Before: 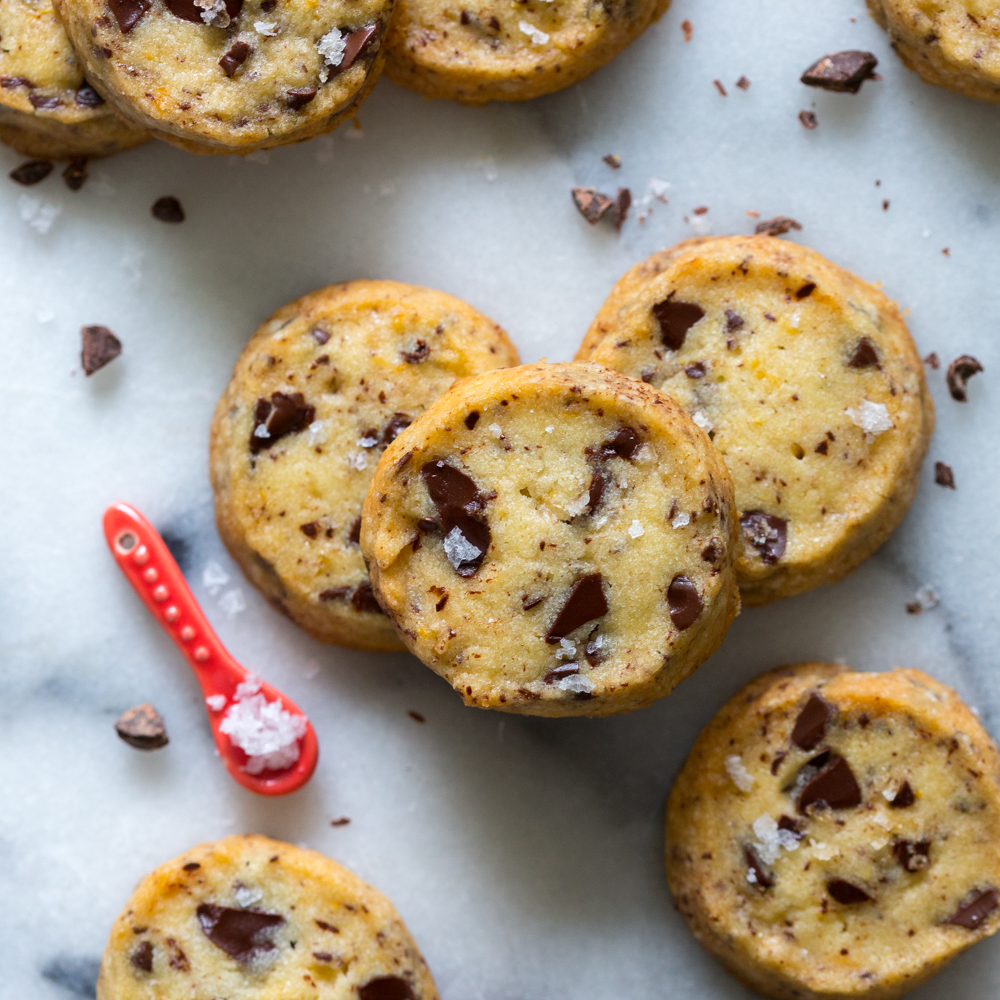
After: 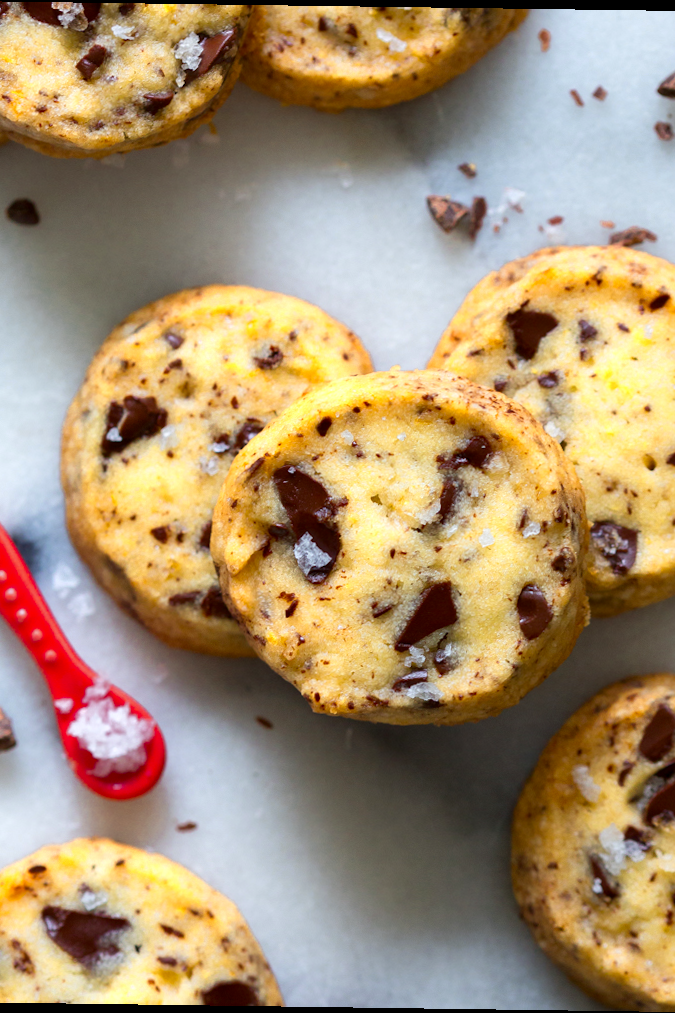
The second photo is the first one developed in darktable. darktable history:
crop: left 15.419%, right 17.914%
tone equalizer: on, module defaults
rotate and perspective: rotation 0.8°, automatic cropping off
color zones: curves: ch0 [(0.004, 0.305) (0.261, 0.623) (0.389, 0.399) (0.708, 0.571) (0.947, 0.34)]; ch1 [(0.025, 0.645) (0.229, 0.584) (0.326, 0.551) (0.484, 0.262) (0.757, 0.643)]
